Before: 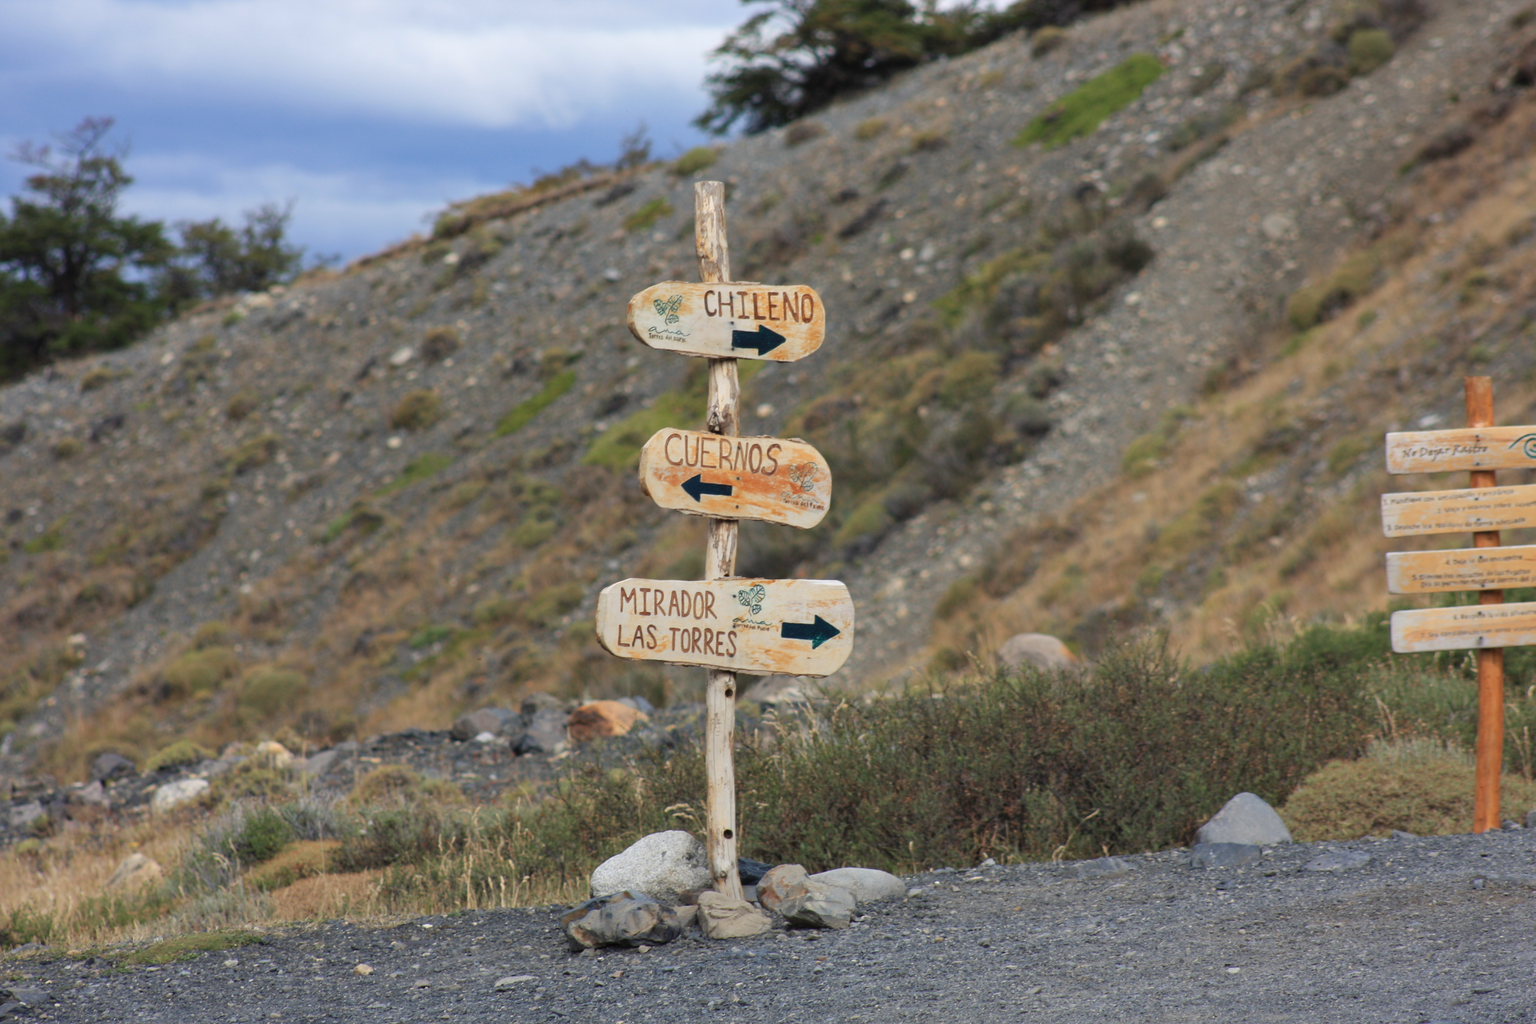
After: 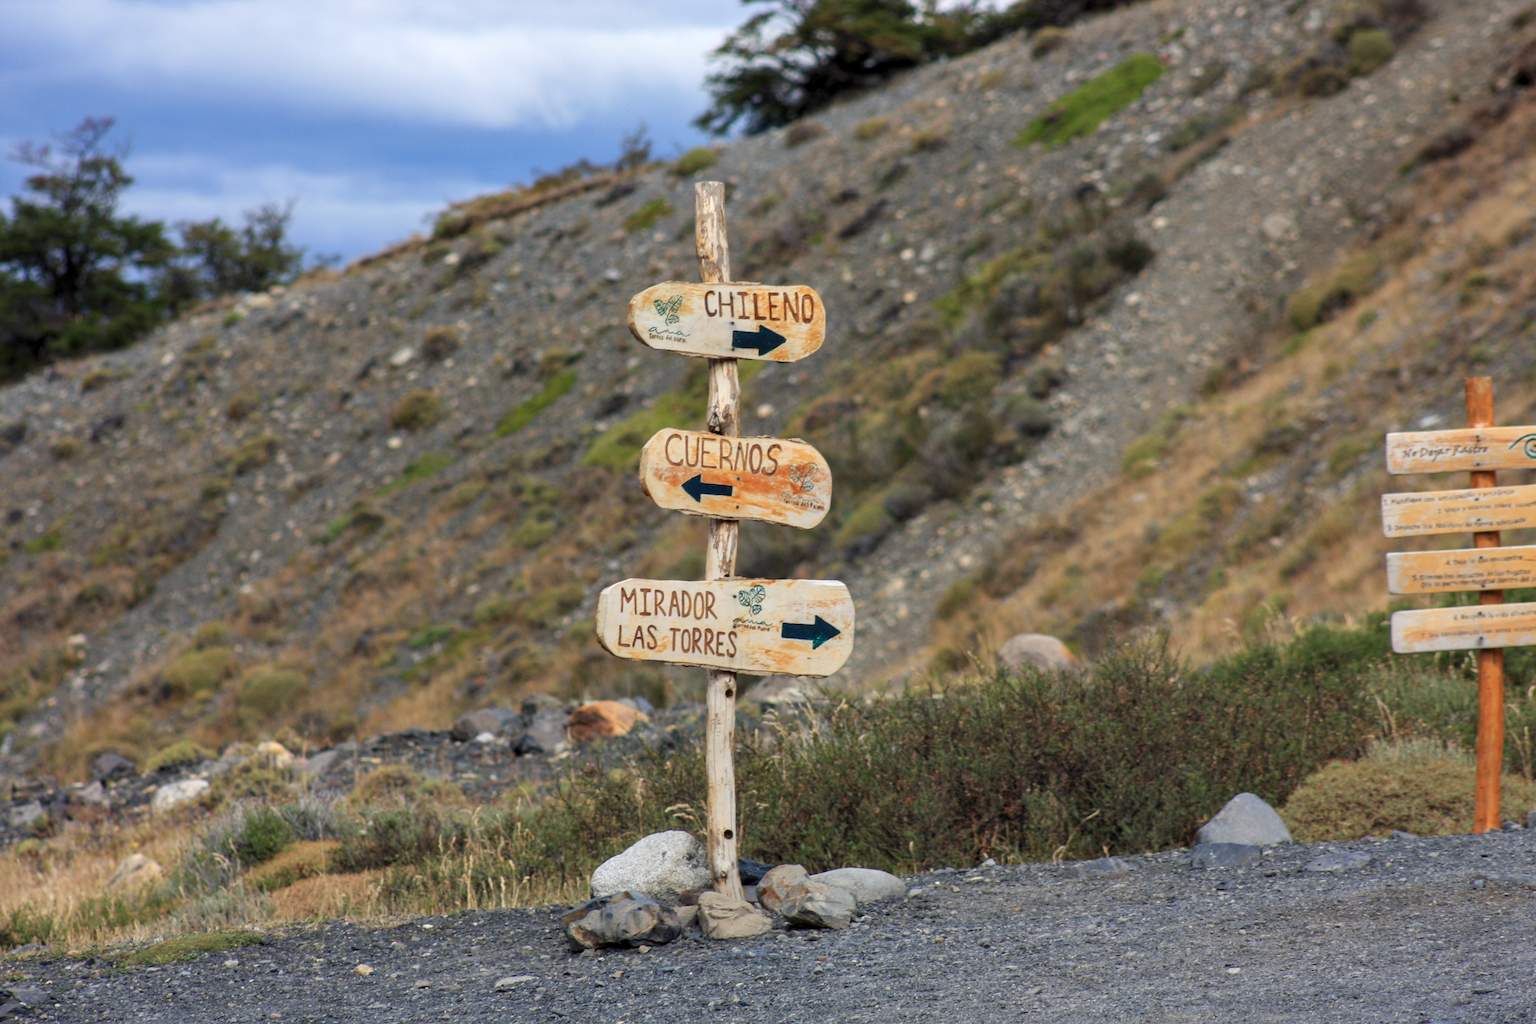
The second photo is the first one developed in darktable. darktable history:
contrast brightness saturation: contrast 0.042, saturation 0.159
local contrast: shadows 94%, midtone range 0.498
